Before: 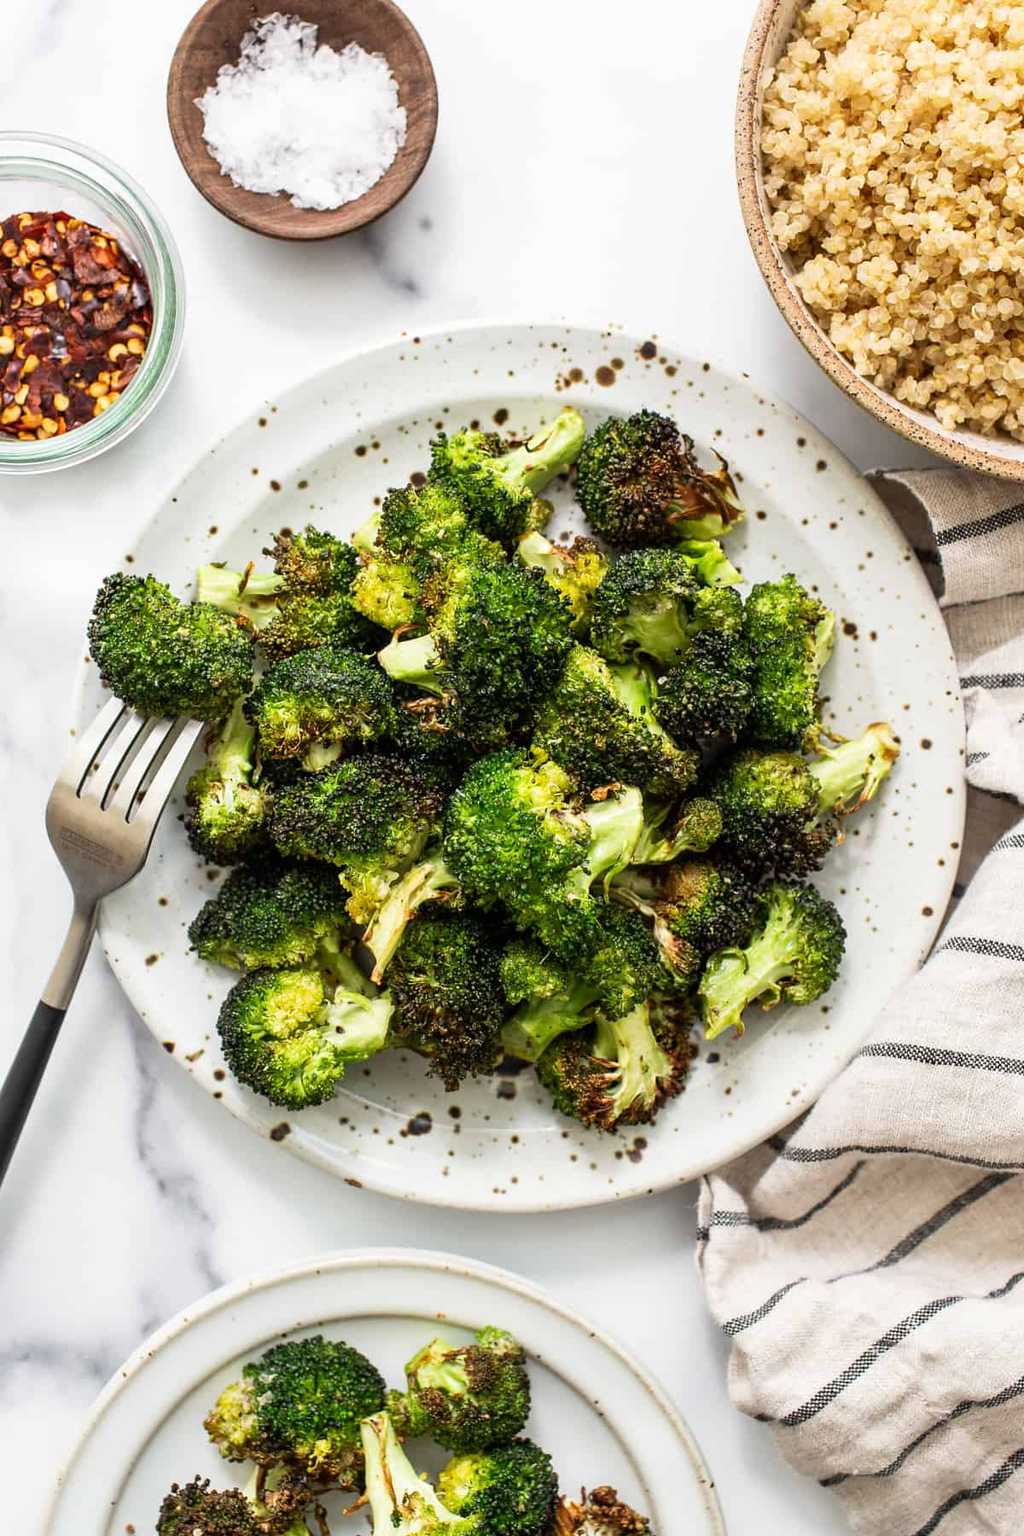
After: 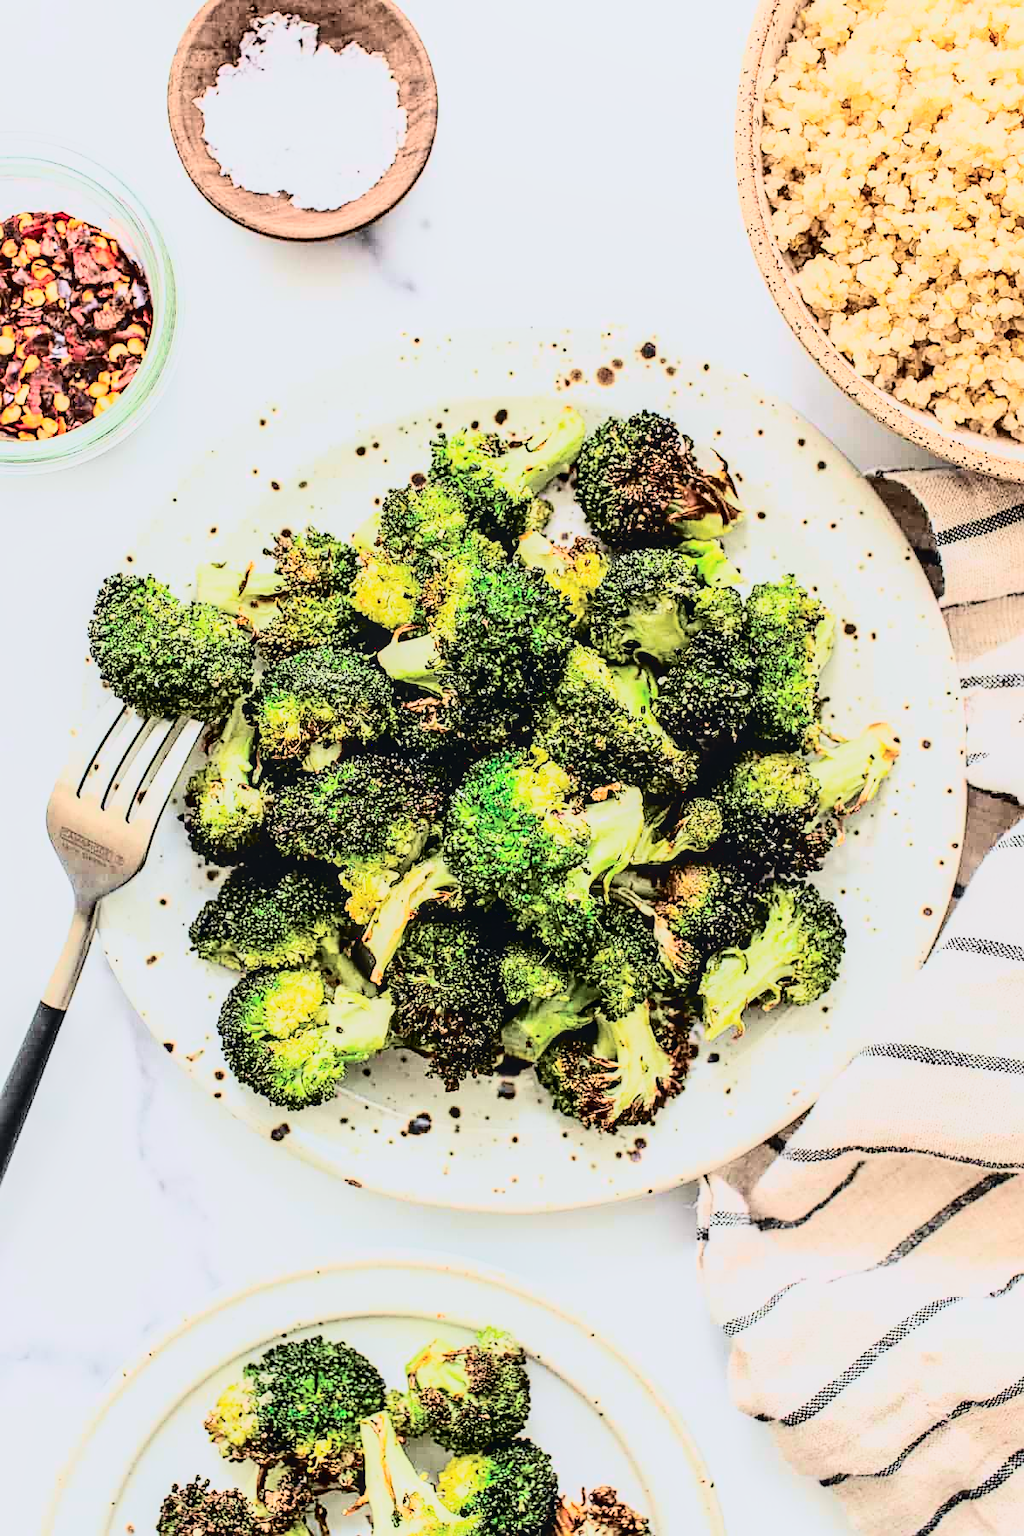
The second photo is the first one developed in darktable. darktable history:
local contrast: on, module defaults
base curve: curves: ch0 [(0, 0) (0.007, 0.004) (0.027, 0.03) (0.046, 0.07) (0.207, 0.54) (0.442, 0.872) (0.673, 0.972) (1, 1)]
tone curve: curves: ch0 [(0, 0) (0.049, 0.01) (0.154, 0.081) (0.491, 0.56) (0.739, 0.794) (0.992, 0.937)]; ch1 [(0, 0) (0.172, 0.123) (0.317, 0.272) (0.401, 0.422) (0.499, 0.497) (0.531, 0.54) (0.615, 0.603) (0.741, 0.783) (1, 1)]; ch2 [(0, 0) (0.411, 0.424) (0.462, 0.464) (0.502, 0.489) (0.544, 0.551) (0.686, 0.638) (1, 1)], color space Lab, independent channels, preserve colors none
sharpen: on, module defaults
